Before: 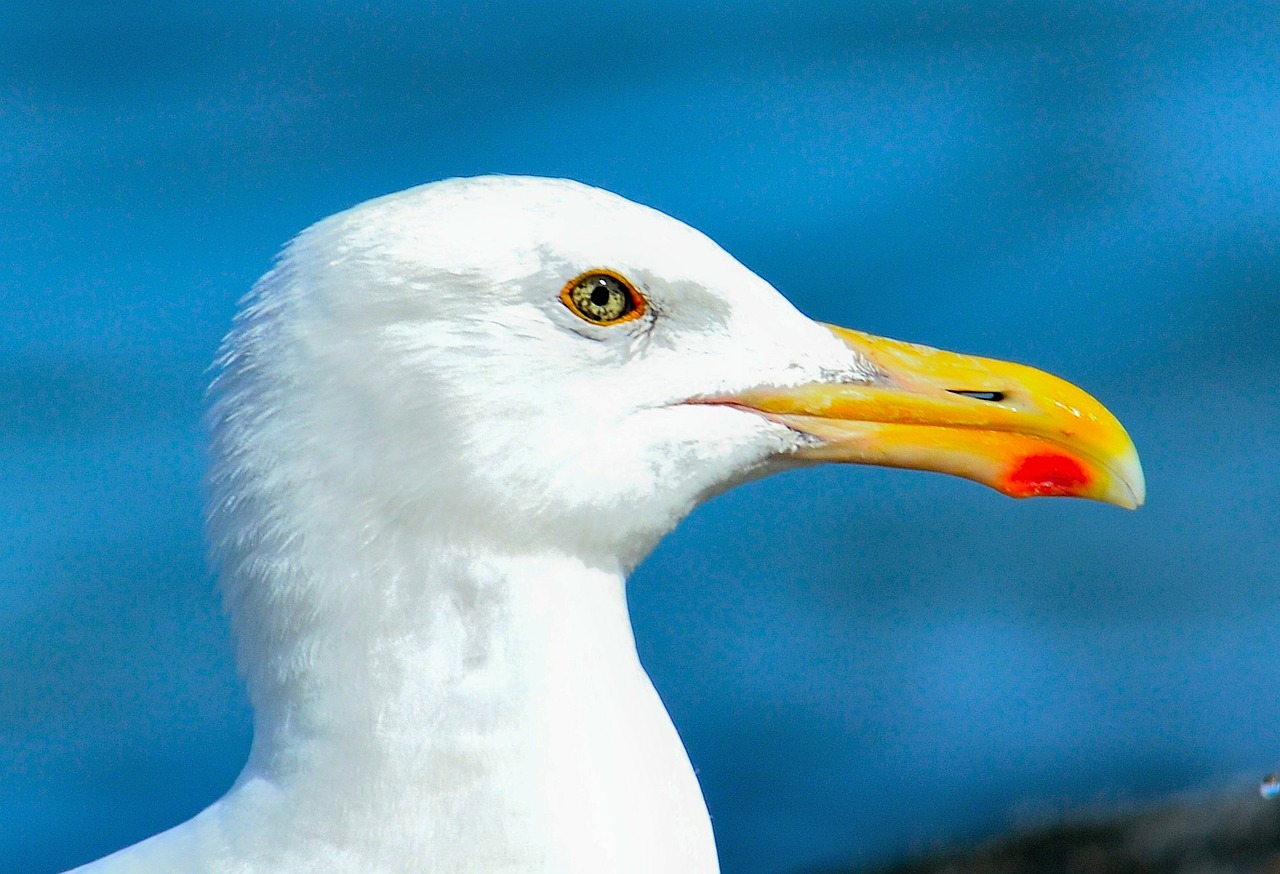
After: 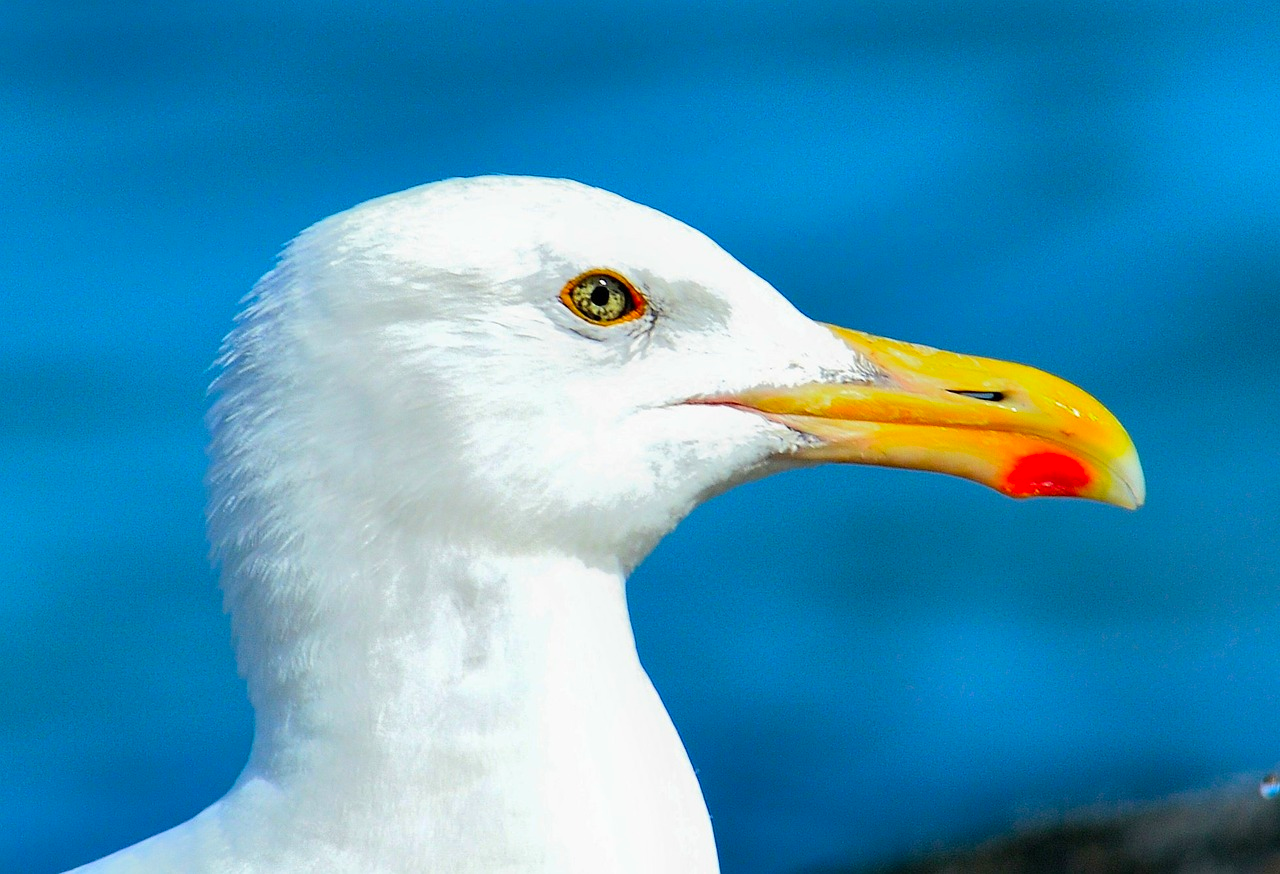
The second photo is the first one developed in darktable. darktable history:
contrast brightness saturation: saturation 0.18
